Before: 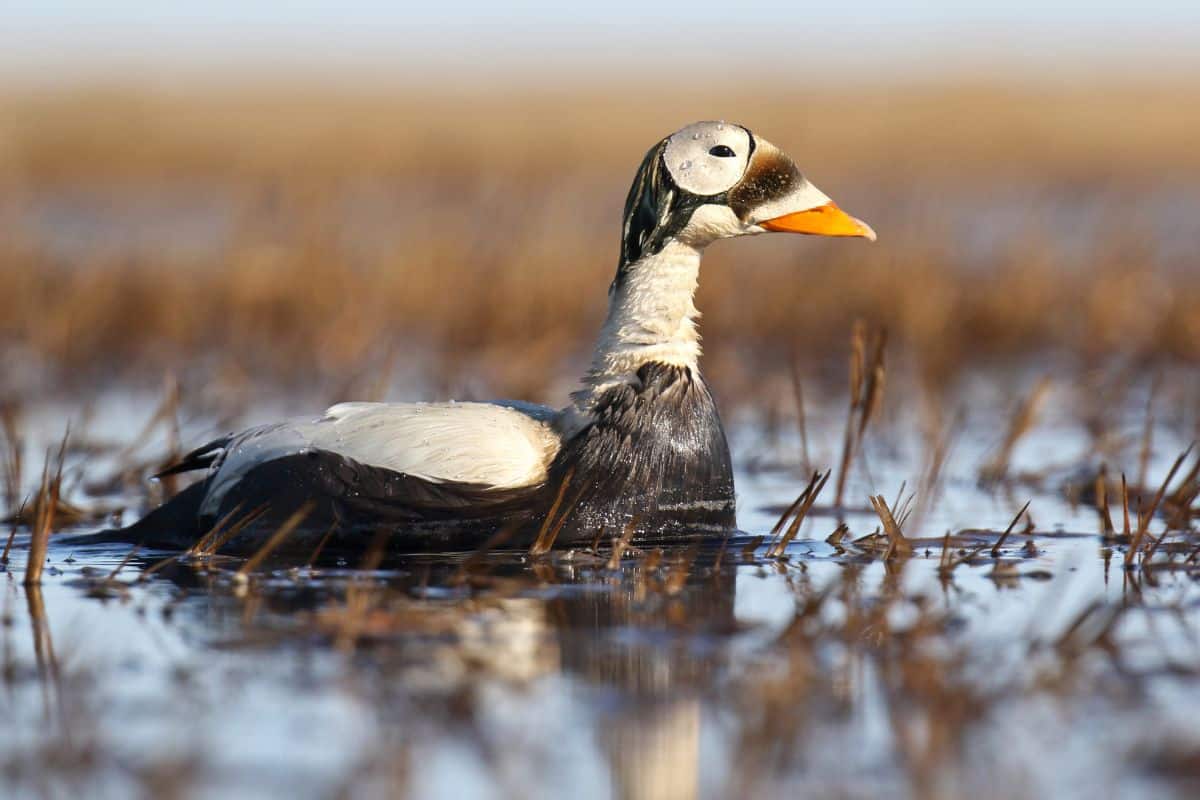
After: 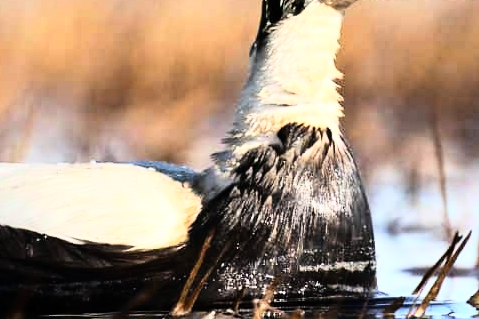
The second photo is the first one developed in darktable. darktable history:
rgb curve: curves: ch0 [(0, 0) (0.21, 0.15) (0.24, 0.21) (0.5, 0.75) (0.75, 0.96) (0.89, 0.99) (1, 1)]; ch1 [(0, 0.02) (0.21, 0.13) (0.25, 0.2) (0.5, 0.67) (0.75, 0.9) (0.89, 0.97) (1, 1)]; ch2 [(0, 0.02) (0.21, 0.13) (0.25, 0.2) (0.5, 0.67) (0.75, 0.9) (0.89, 0.97) (1, 1)], compensate middle gray true
crop: left 30%, top 30%, right 30%, bottom 30%
